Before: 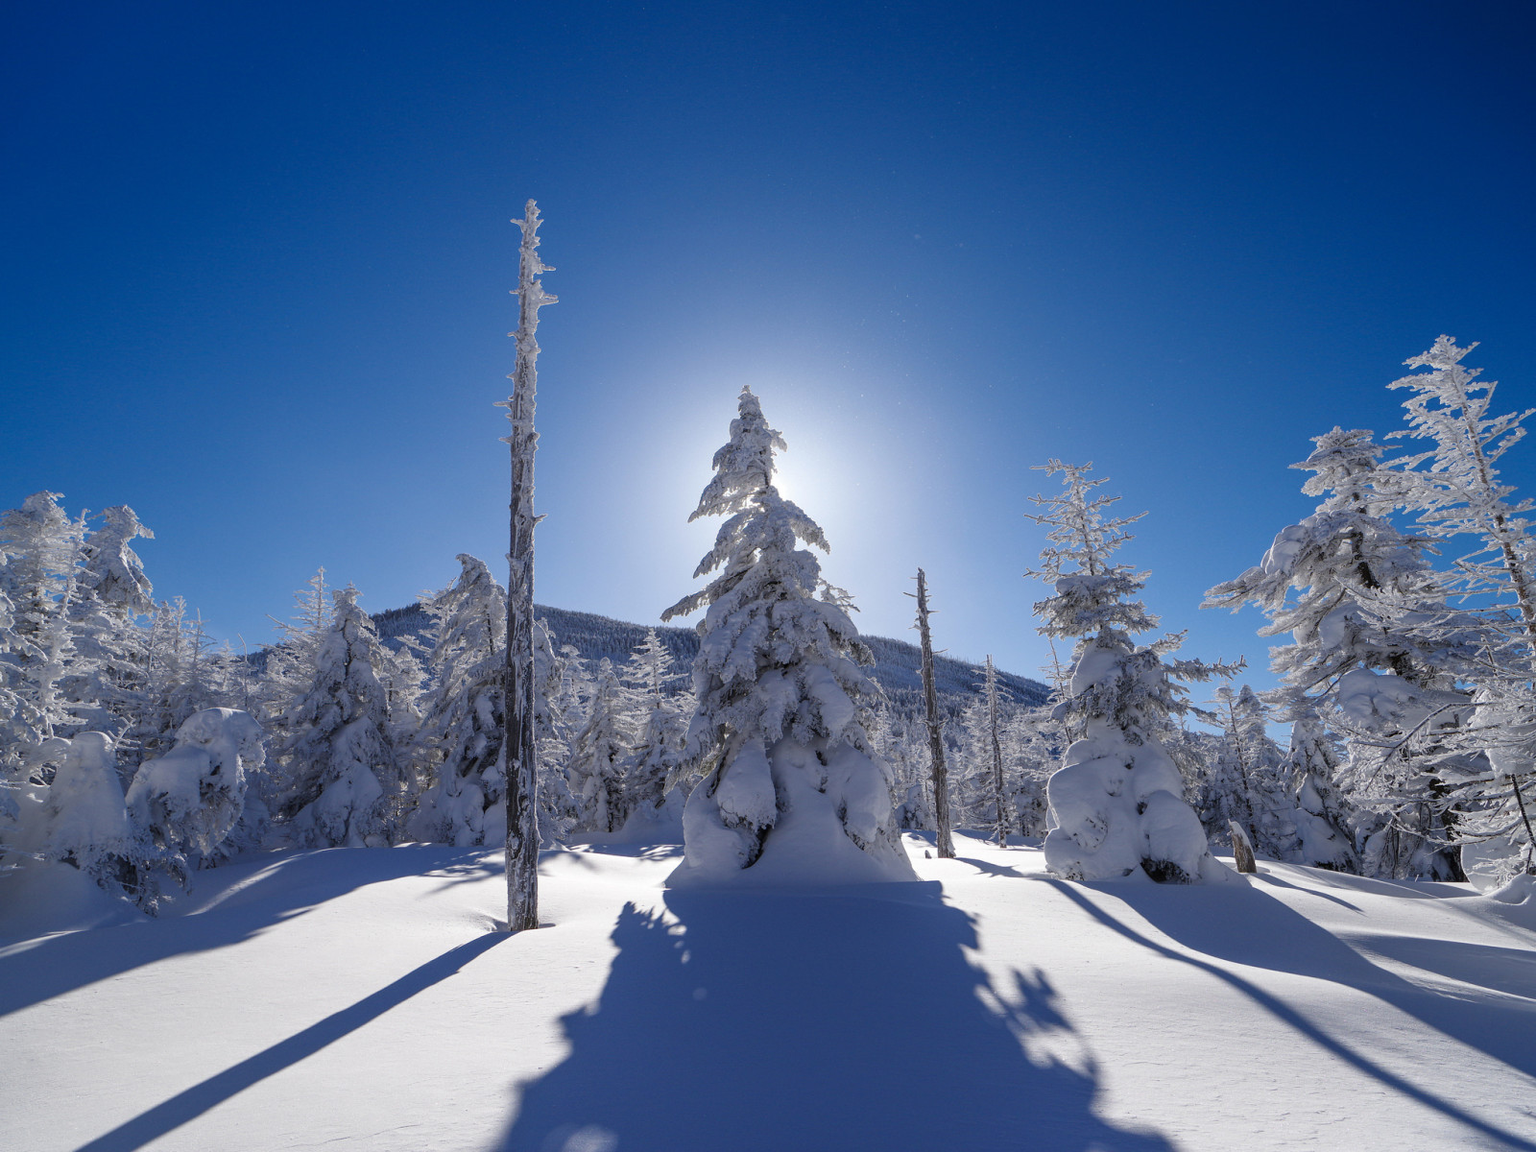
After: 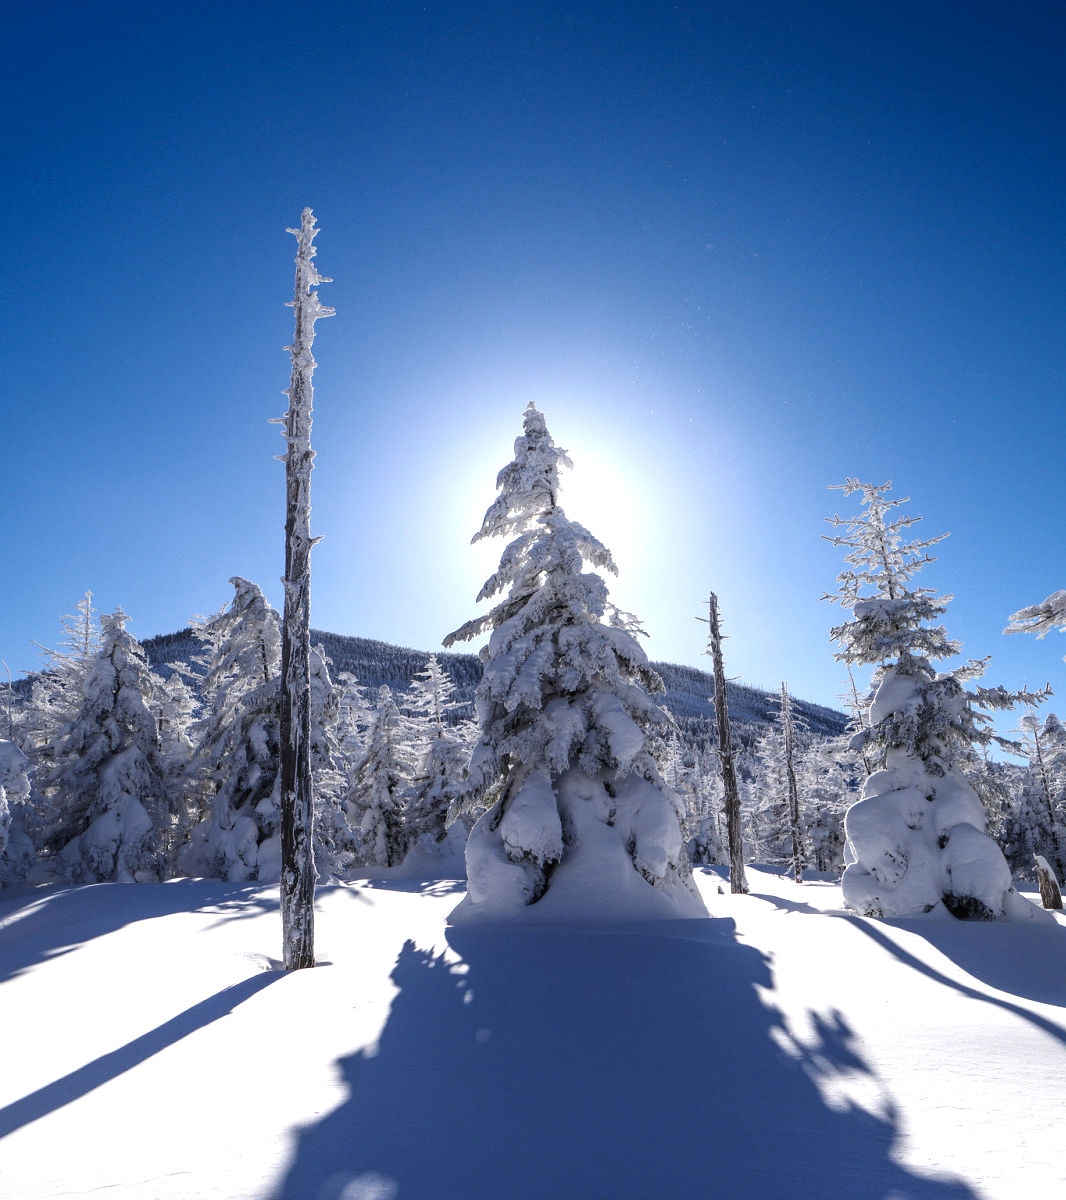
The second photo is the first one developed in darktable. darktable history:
tone equalizer: -8 EV -0.75 EV, -7 EV -0.7 EV, -6 EV -0.6 EV, -5 EV -0.4 EV, -3 EV 0.4 EV, -2 EV 0.6 EV, -1 EV 0.7 EV, +0 EV 0.75 EV, edges refinement/feathering 500, mask exposure compensation -1.57 EV, preserve details no
crop: left 15.419%, right 17.914%
shadows and highlights: radius 93.07, shadows -14.46, white point adjustment 0.23, highlights 31.48, compress 48.23%, highlights color adjustment 52.79%, soften with gaussian
